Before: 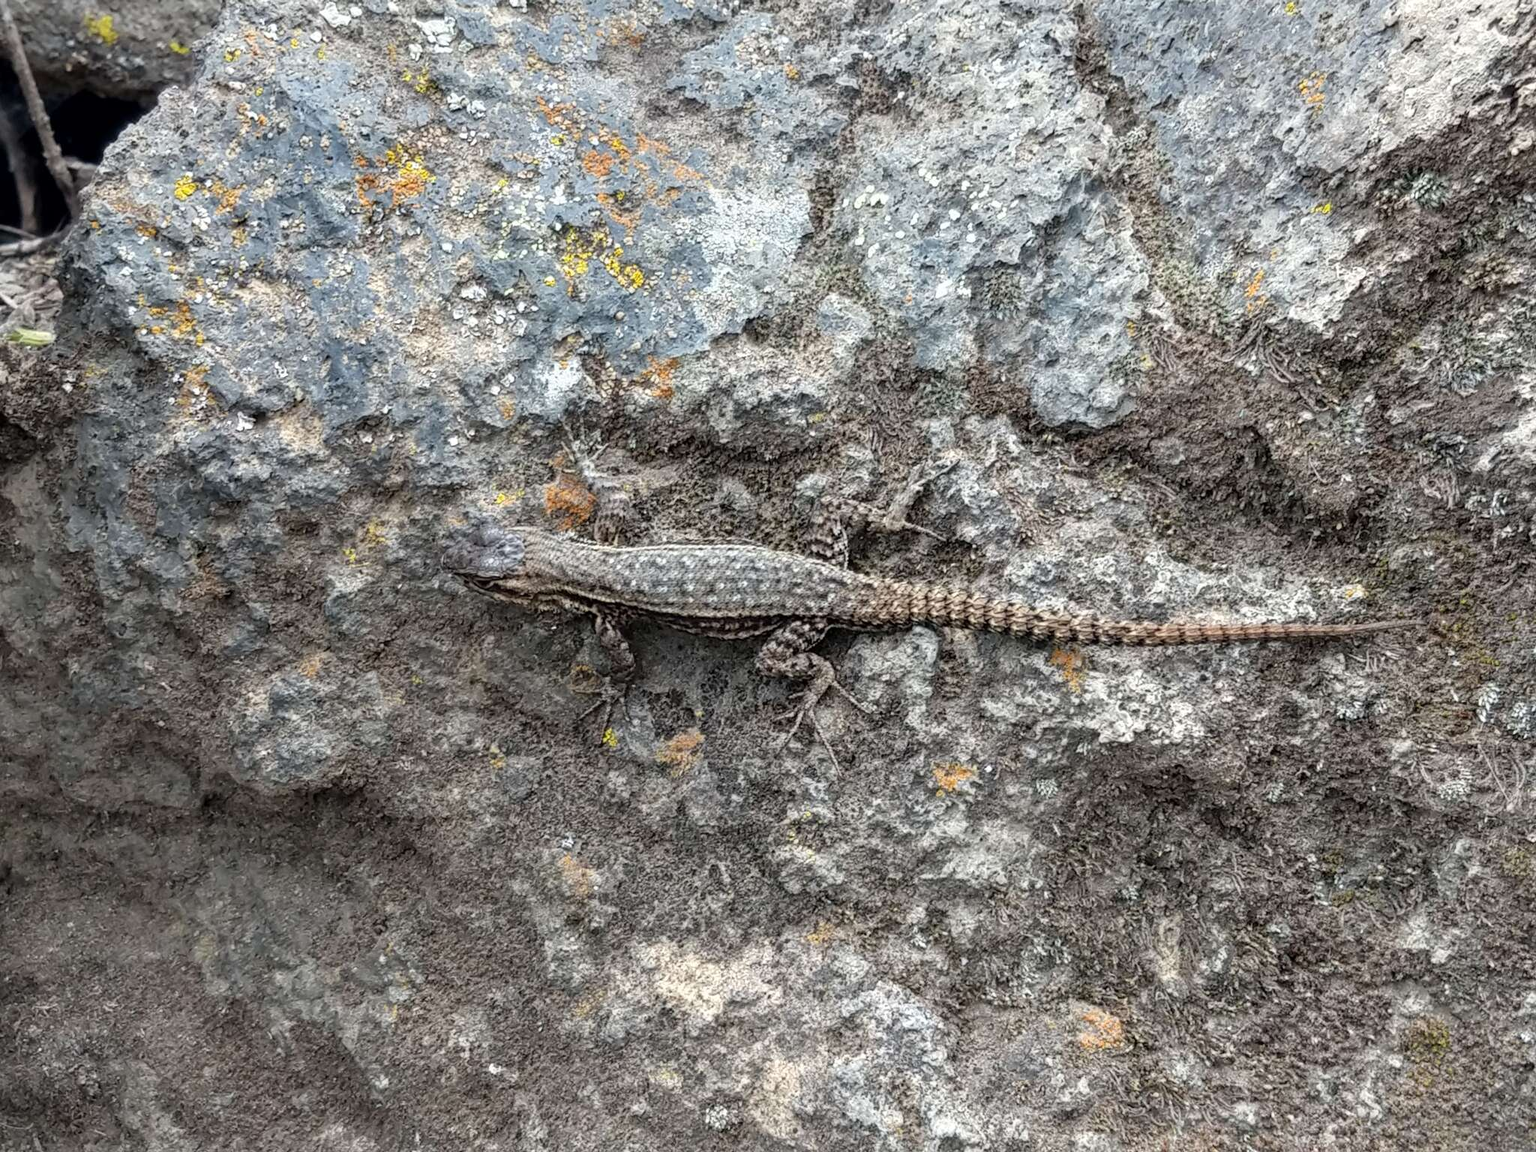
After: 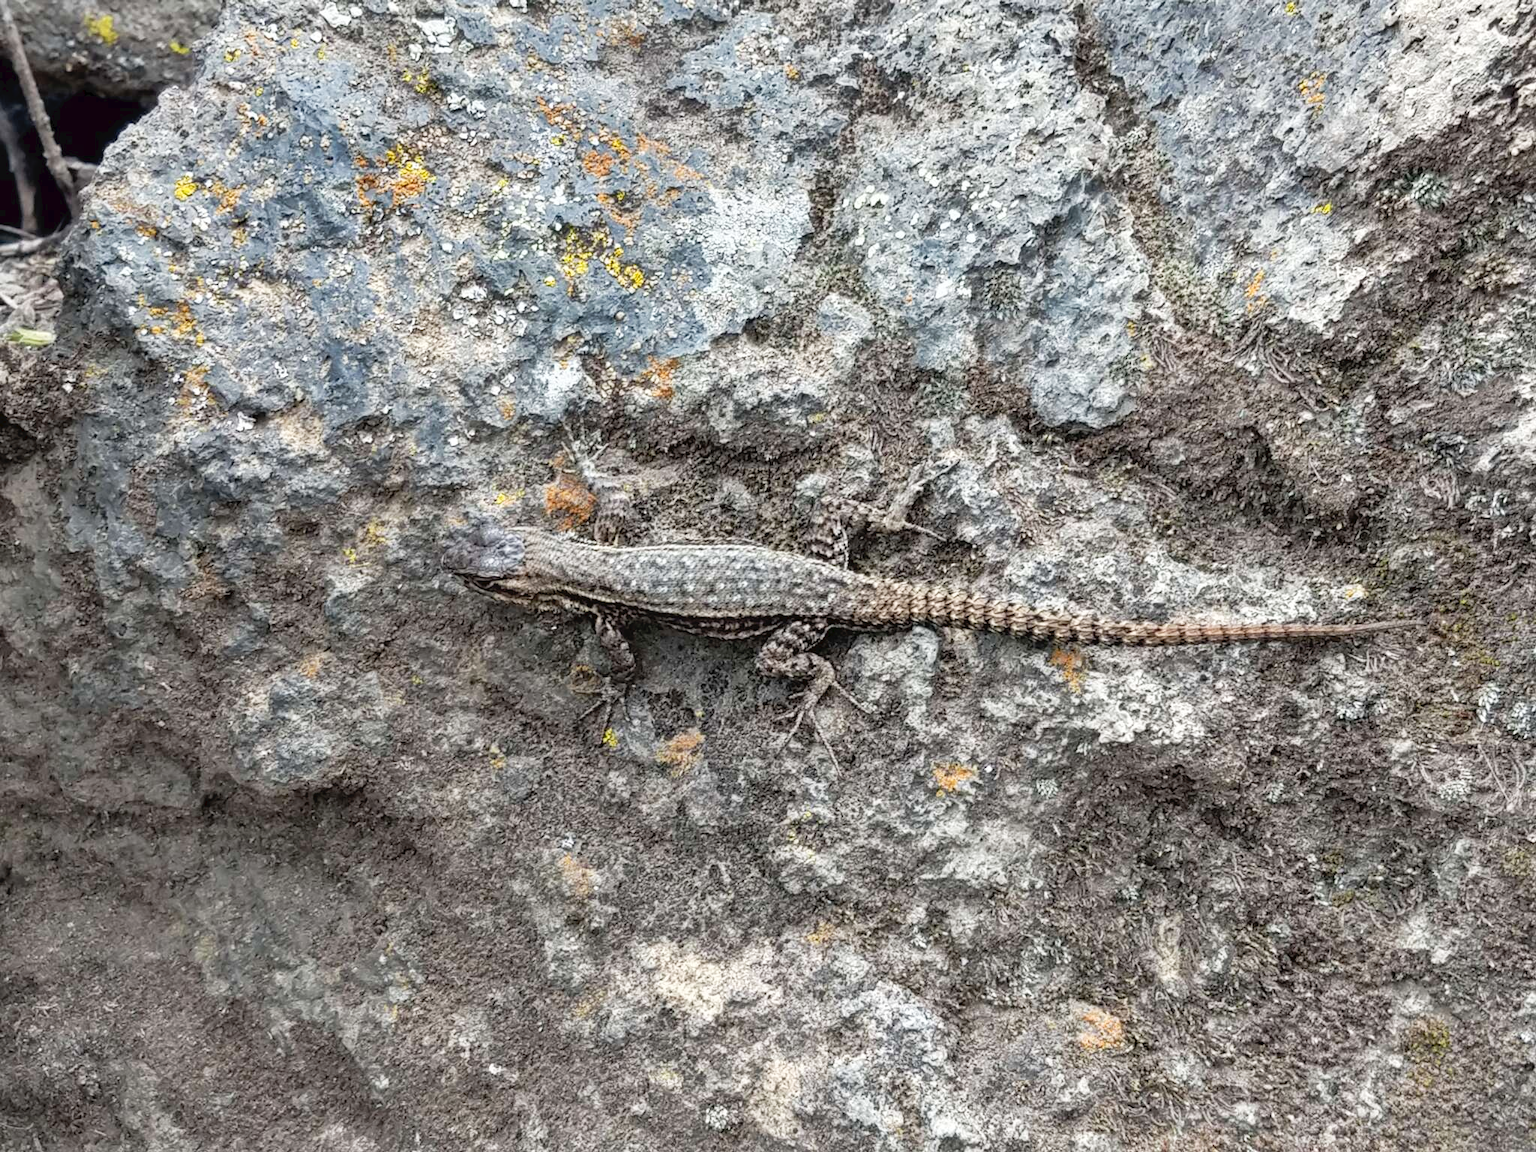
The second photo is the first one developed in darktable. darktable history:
white balance: emerald 1
shadows and highlights: soften with gaussian
tone curve: curves: ch0 [(0, 0) (0.003, 0.032) (0.011, 0.033) (0.025, 0.036) (0.044, 0.046) (0.069, 0.069) (0.1, 0.108) (0.136, 0.157) (0.177, 0.208) (0.224, 0.256) (0.277, 0.313) (0.335, 0.379) (0.399, 0.444) (0.468, 0.514) (0.543, 0.595) (0.623, 0.687) (0.709, 0.772) (0.801, 0.854) (0.898, 0.933) (1, 1)], preserve colors none
